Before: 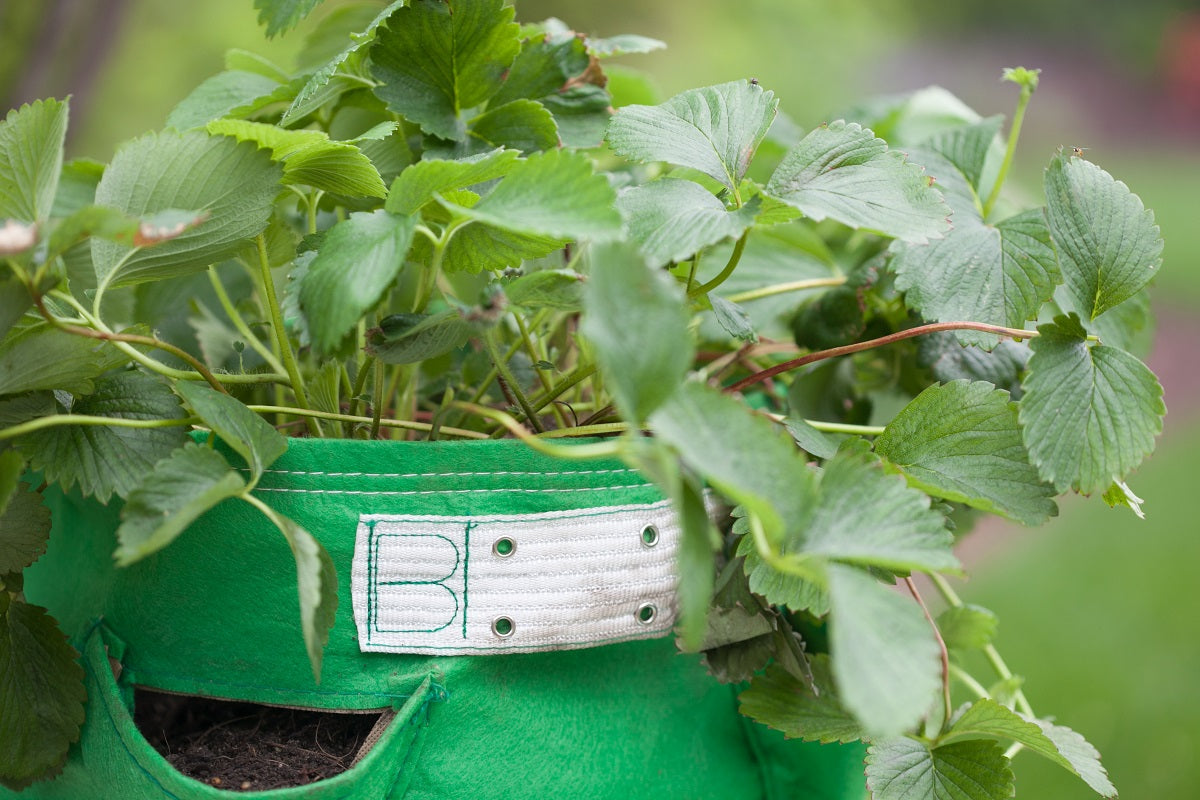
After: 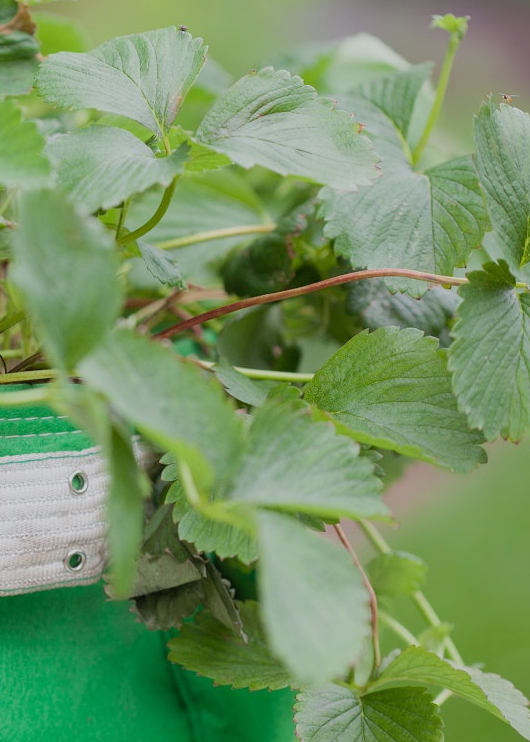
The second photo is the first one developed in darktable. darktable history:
crop: left 47.628%, top 6.643%, right 7.874%
white balance: emerald 1
filmic rgb: middle gray luminance 18.42%, black relative exposure -10.5 EV, white relative exposure 3.4 EV, threshold 6 EV, target black luminance 0%, hardness 6.03, latitude 99%, contrast 0.847, shadows ↔ highlights balance 0.505%, add noise in highlights 0, preserve chrominance max RGB, color science v3 (2019), use custom middle-gray values true, iterations of high-quality reconstruction 0, contrast in highlights soft, enable highlight reconstruction true
